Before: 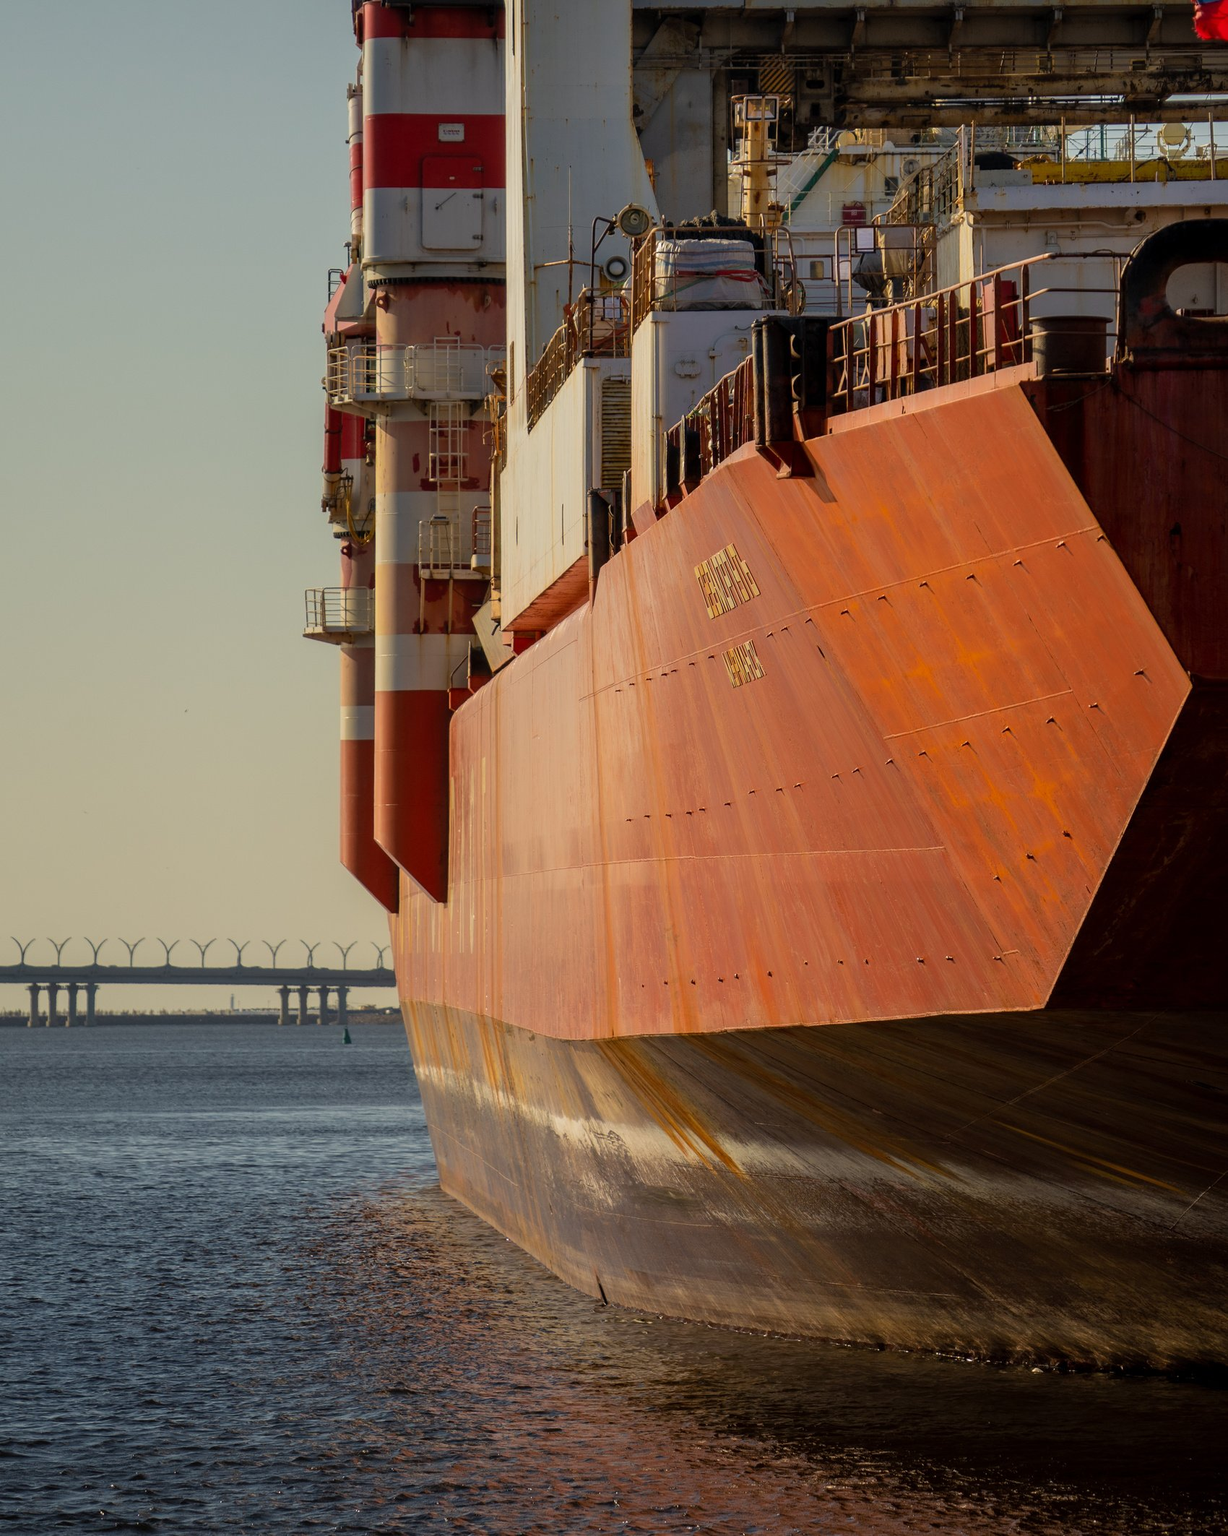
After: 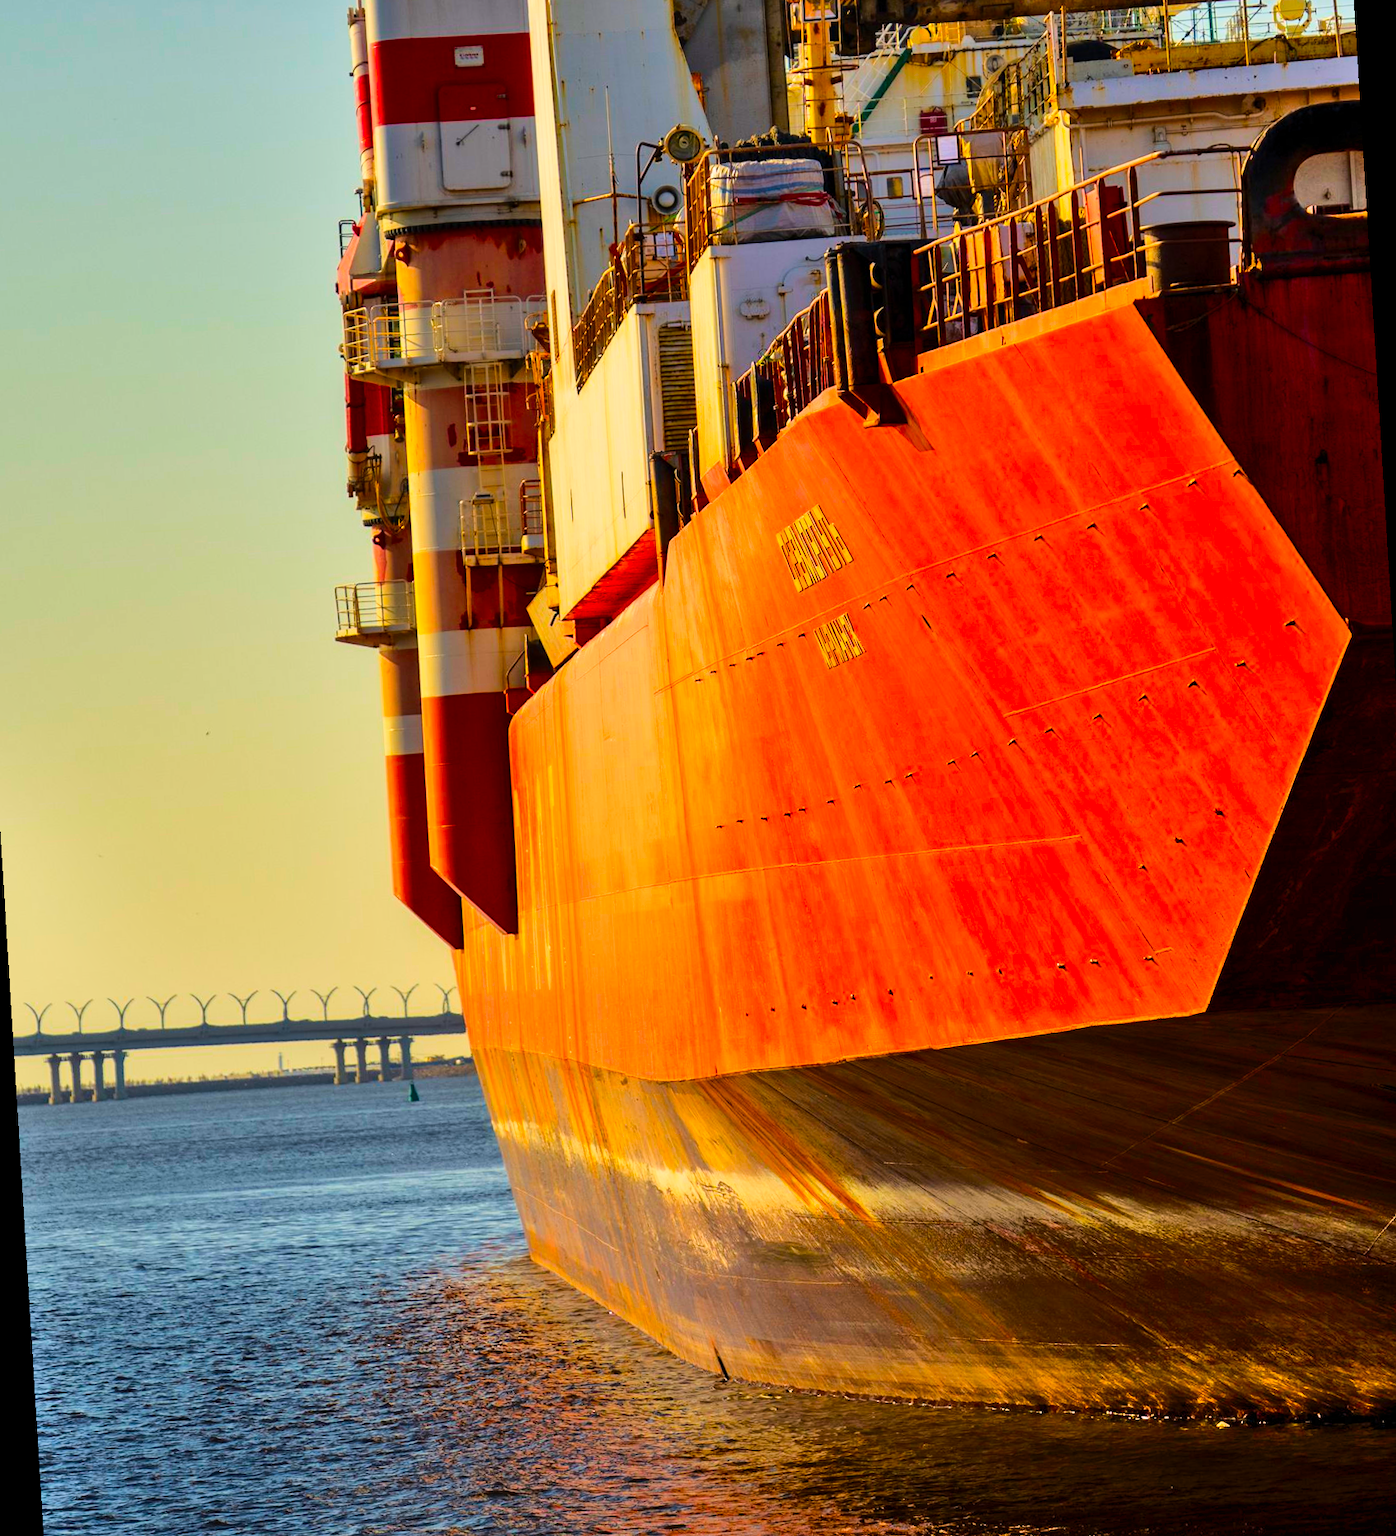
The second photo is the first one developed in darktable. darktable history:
color balance rgb: perceptual saturation grading › global saturation 40%, global vibrance 15%
base curve: curves: ch0 [(0, 0) (0.028, 0.03) (0.121, 0.232) (0.46, 0.748) (0.859, 0.968) (1, 1)]
contrast brightness saturation: saturation 0.5
shadows and highlights: low approximation 0.01, soften with gaussian
rotate and perspective: rotation -3.52°, crop left 0.036, crop right 0.964, crop top 0.081, crop bottom 0.919
